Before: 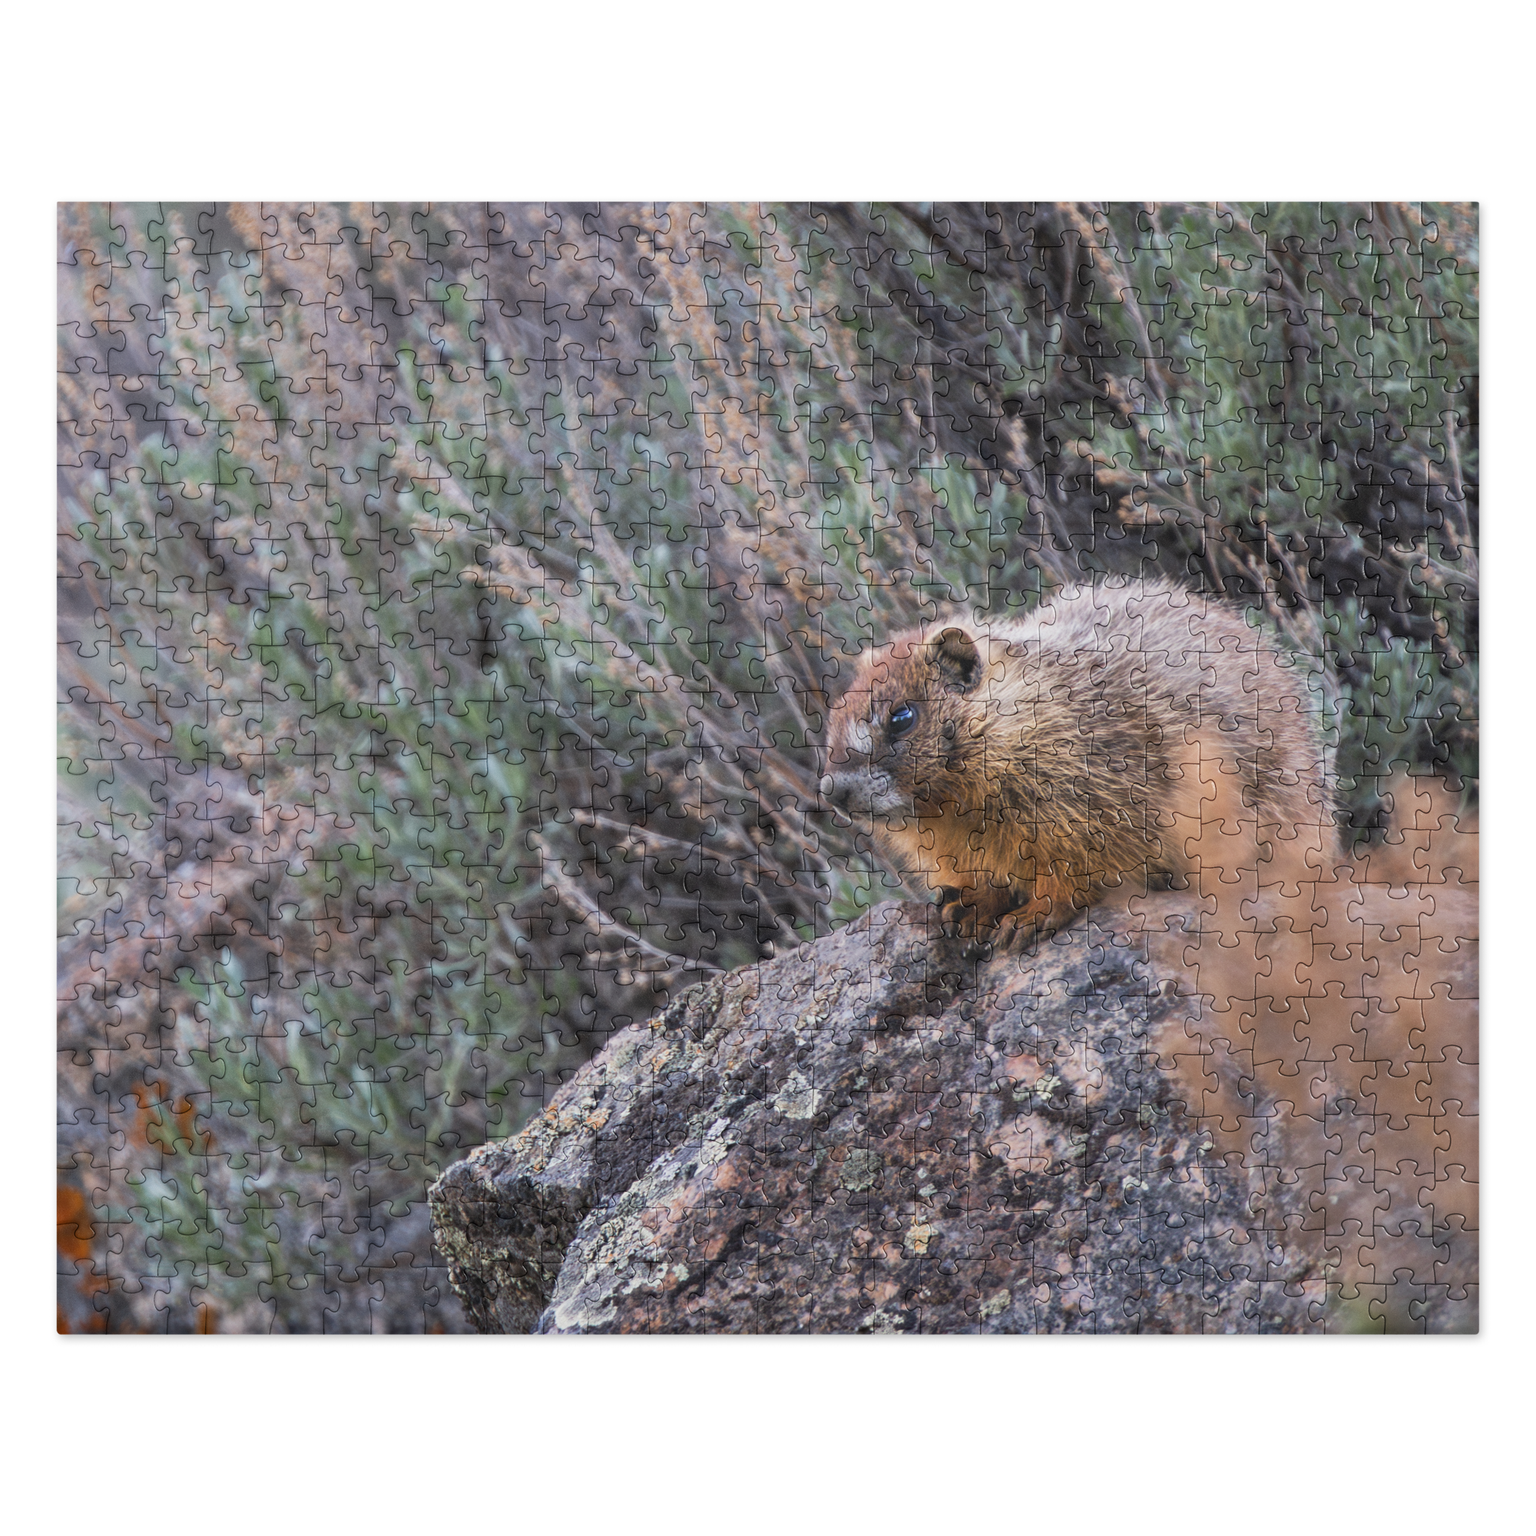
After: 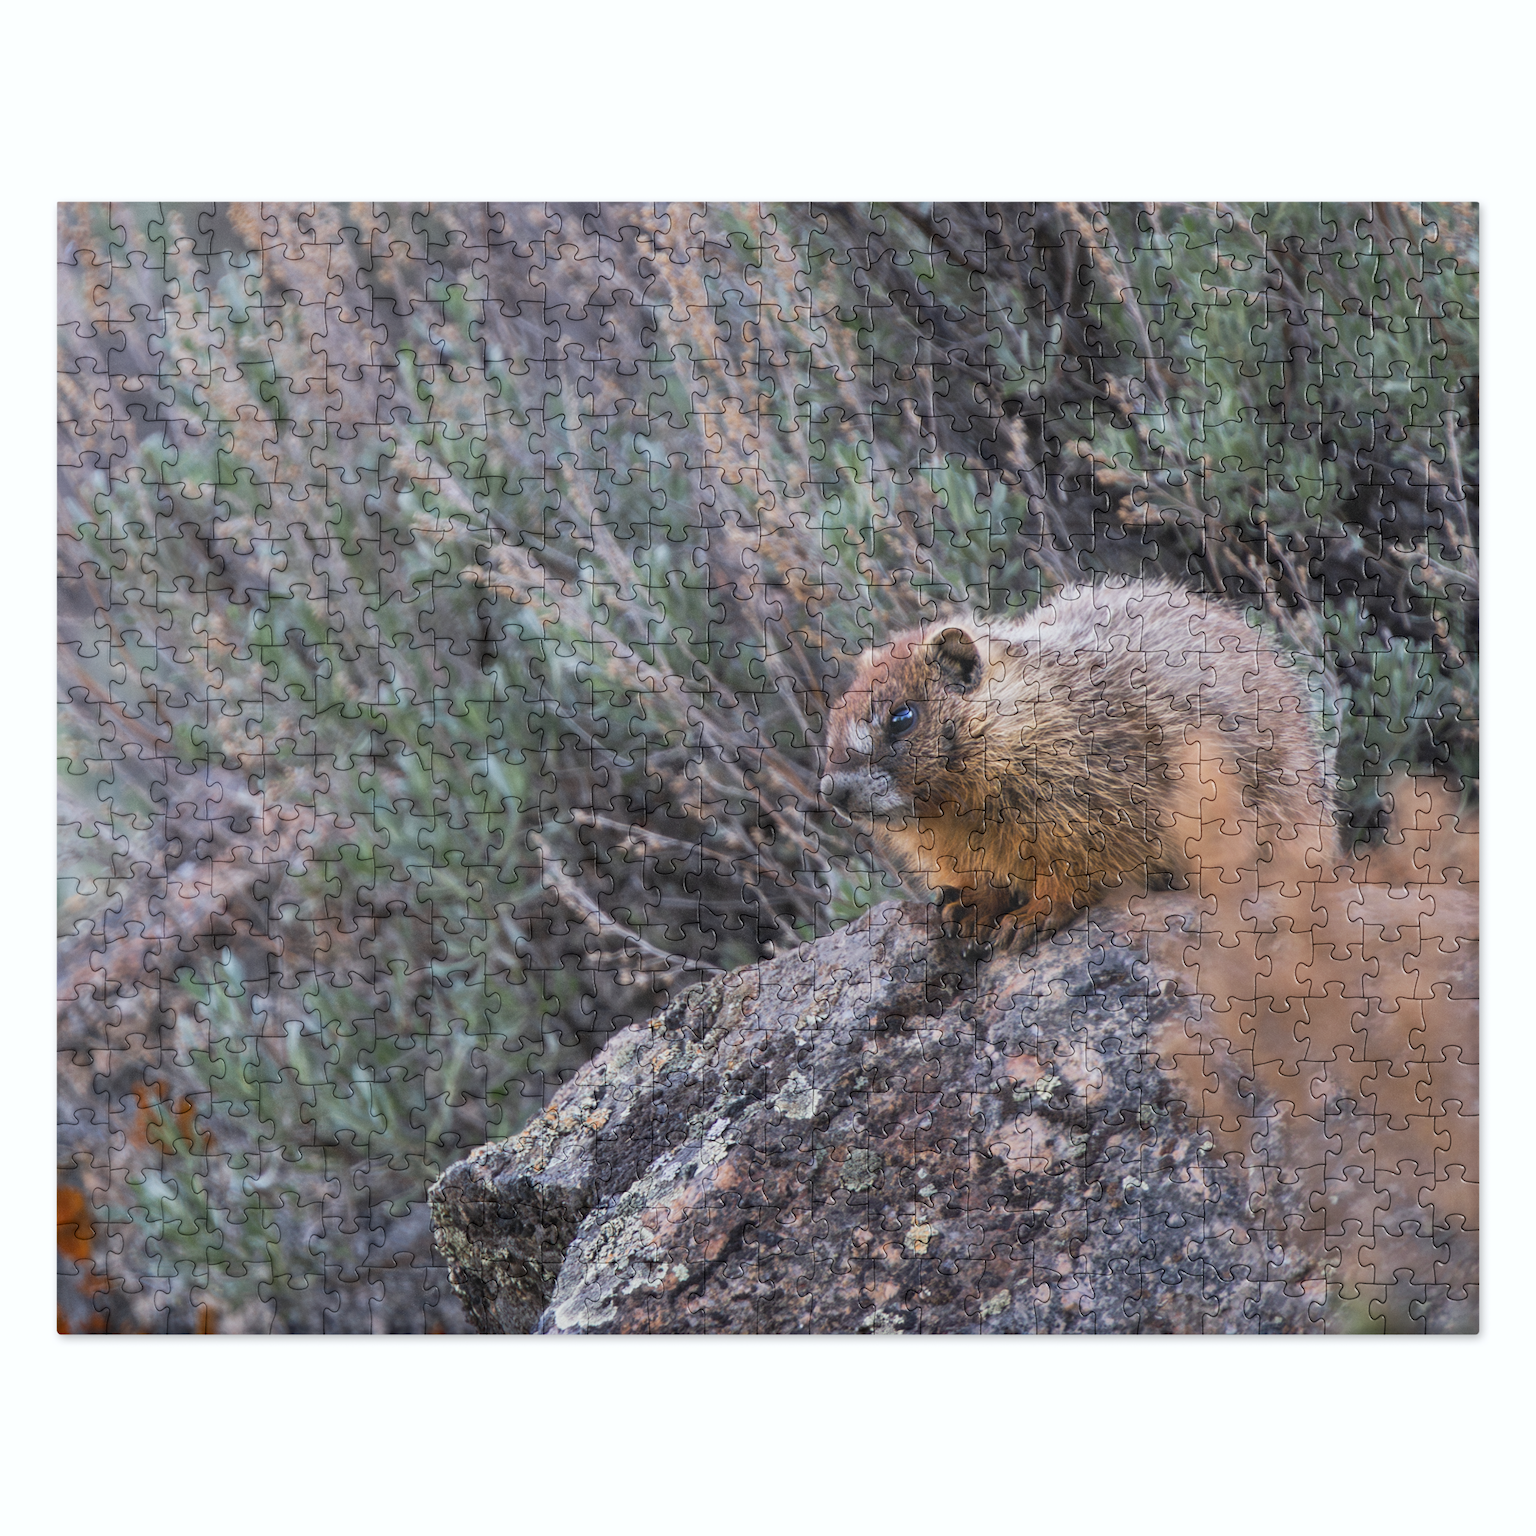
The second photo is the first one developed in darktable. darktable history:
exposure: black level correction 0.002, compensate highlight preservation false
white balance: red 0.986, blue 1.01
